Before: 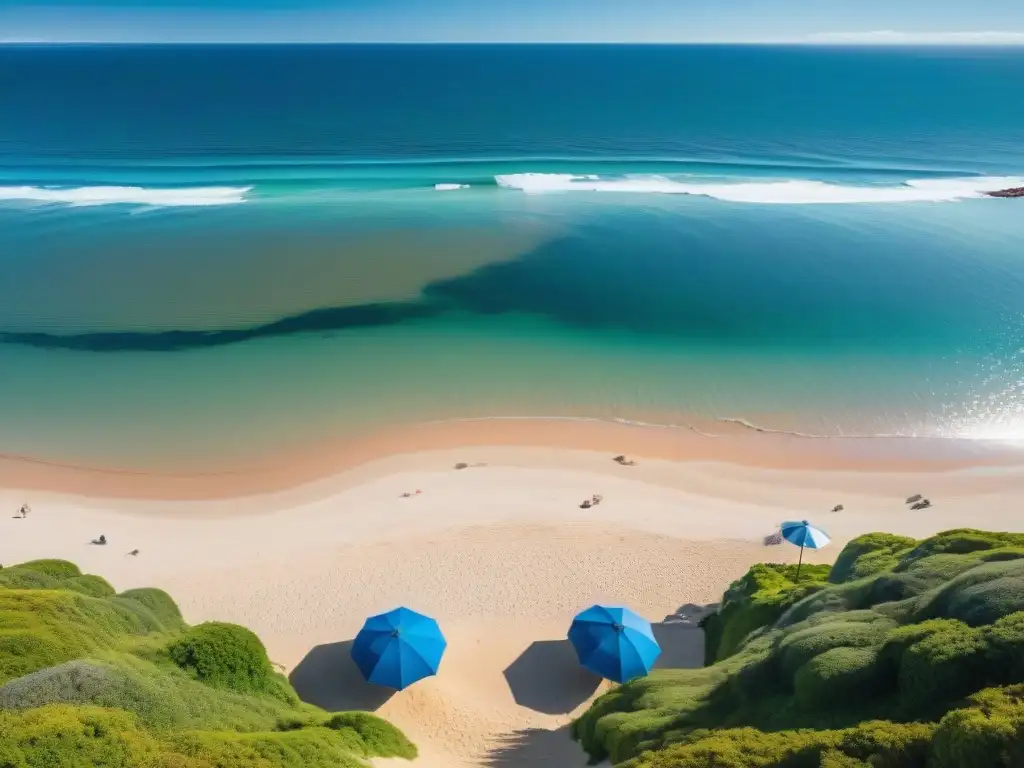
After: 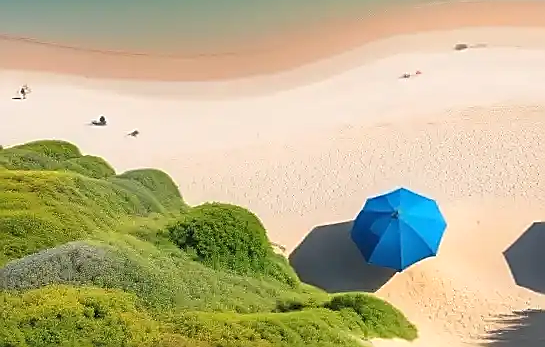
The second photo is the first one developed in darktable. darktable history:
sharpen: radius 1.385, amount 1.252, threshold 0.61
crop and rotate: top 54.659%, right 46.734%, bottom 0.114%
exposure: exposure 0.268 EV, compensate exposure bias true, compensate highlight preservation false
